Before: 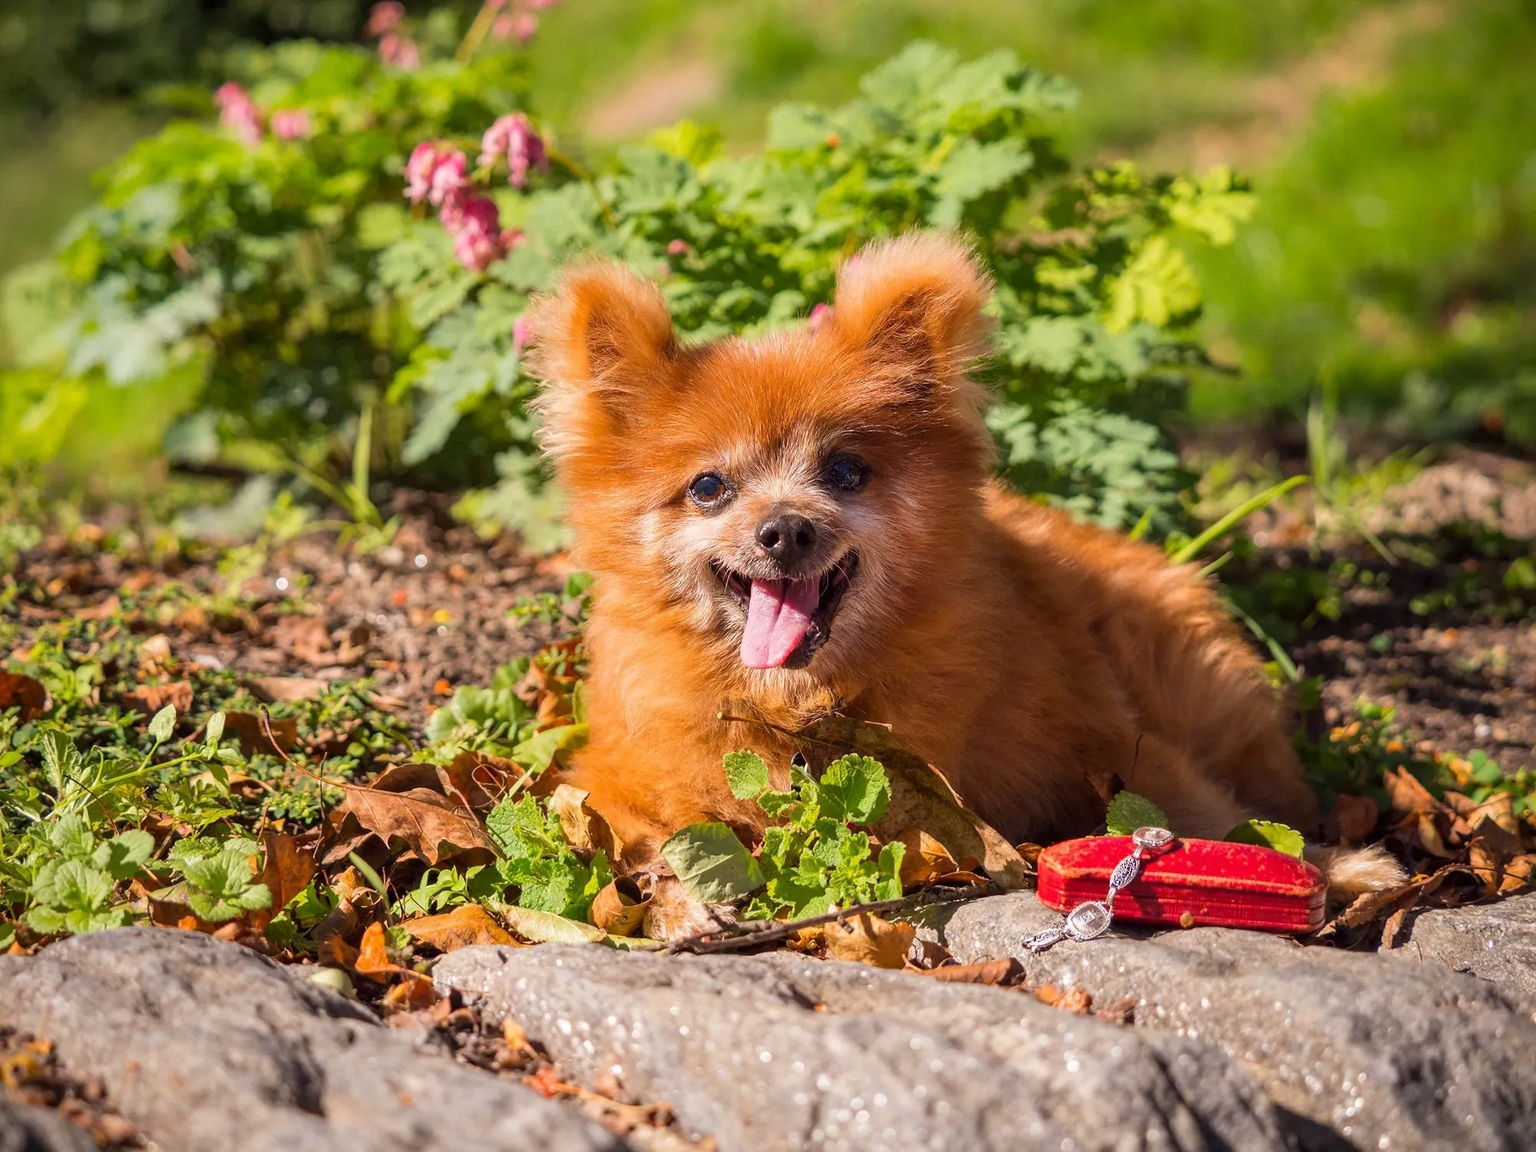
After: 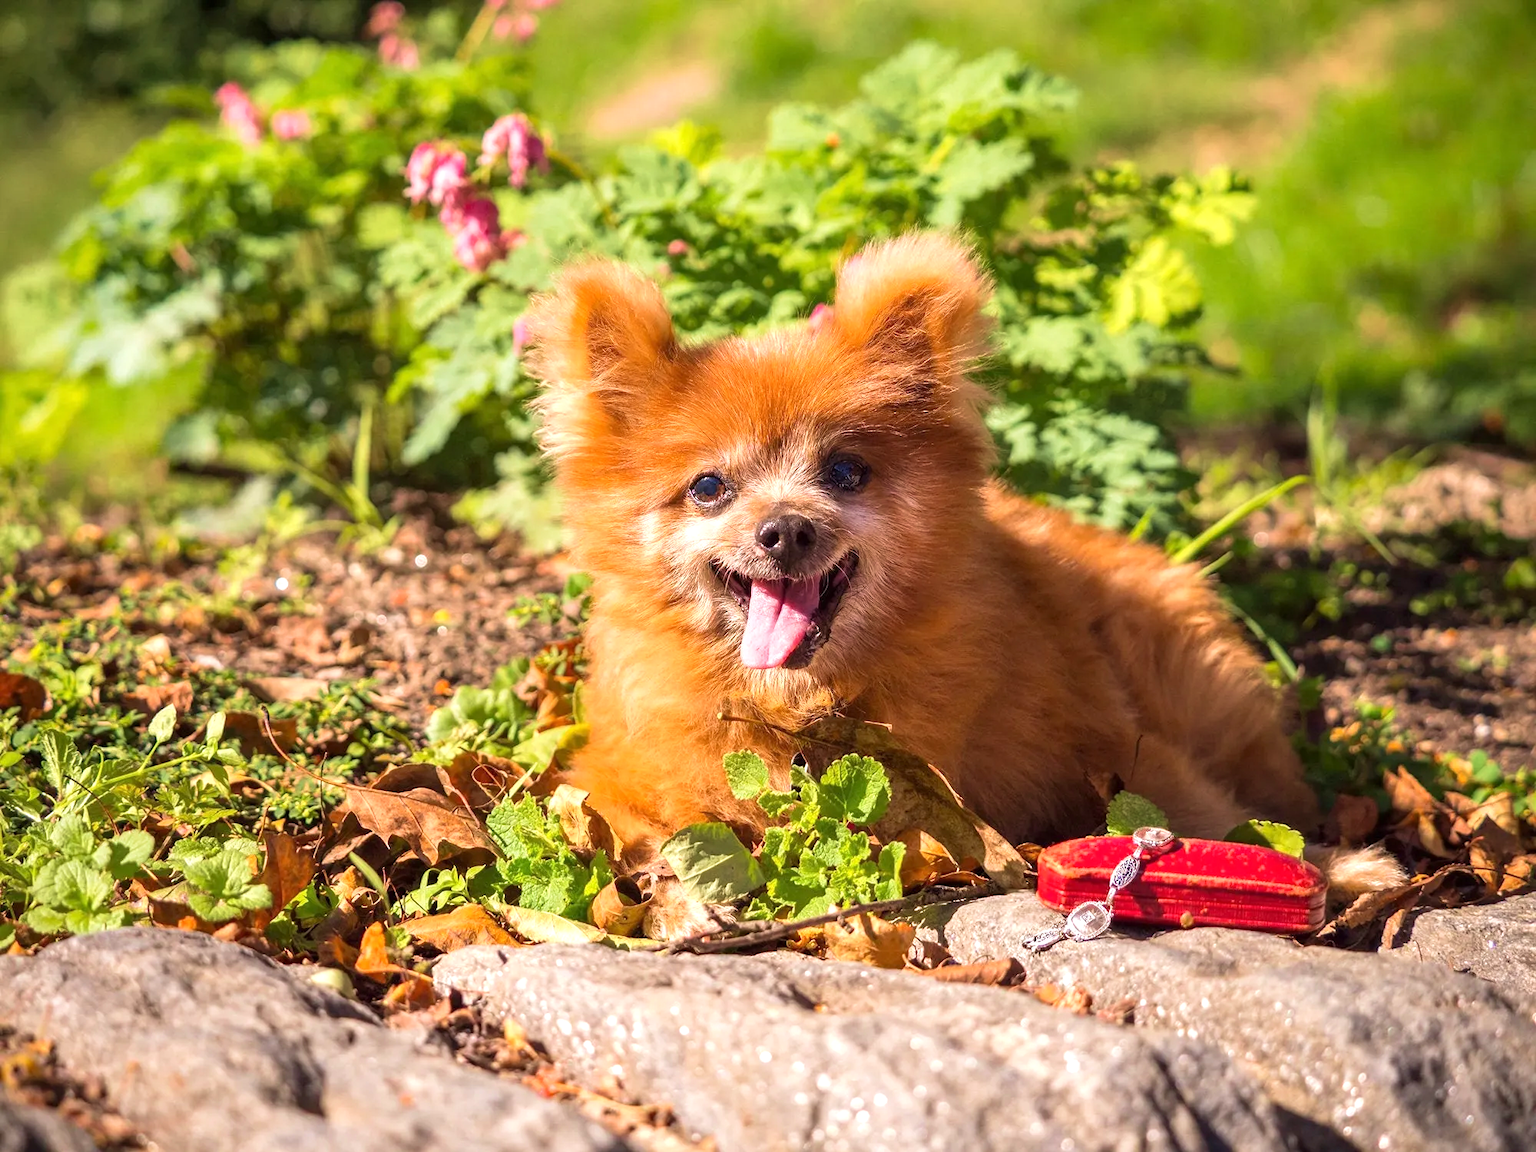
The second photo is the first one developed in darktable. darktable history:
velvia: on, module defaults
exposure: exposure 0.493 EV, compensate highlight preservation false
